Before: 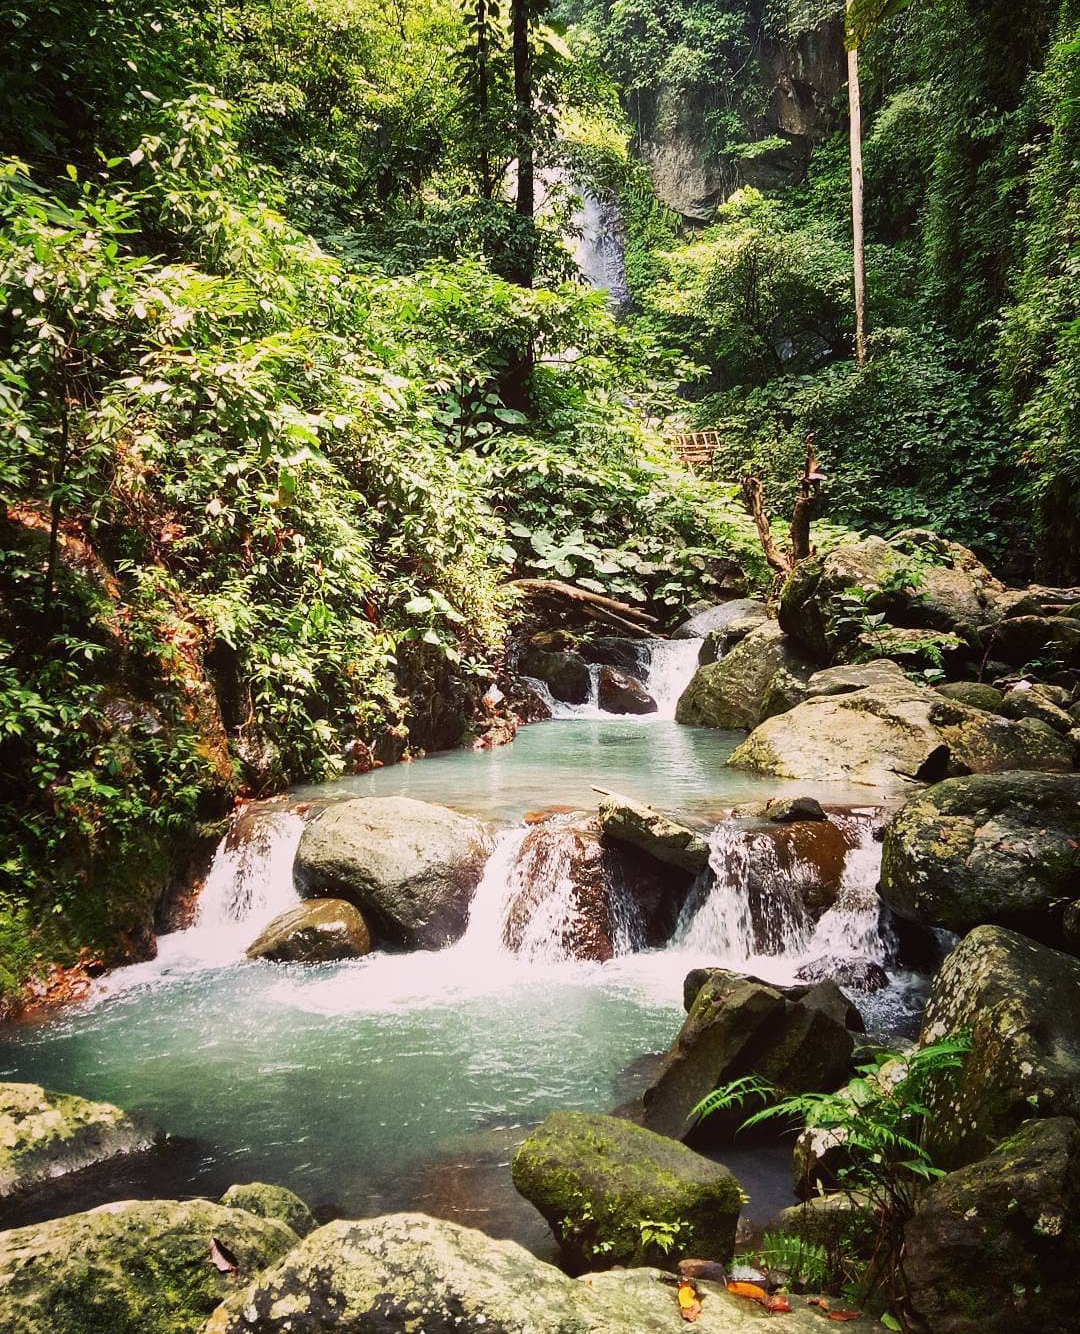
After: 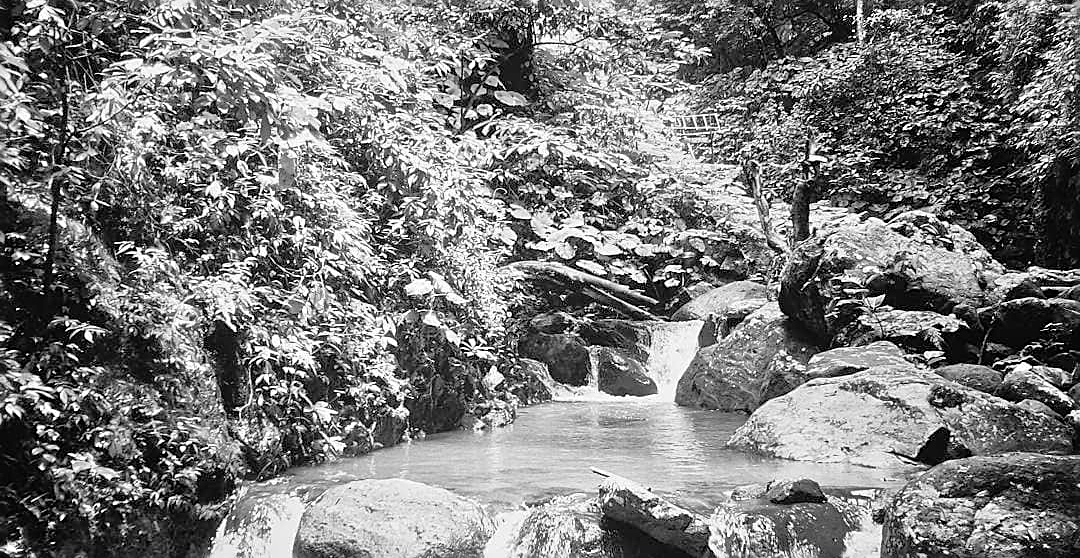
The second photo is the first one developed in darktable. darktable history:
sharpen: on, module defaults
crop and rotate: top 23.84%, bottom 34.294%
monochrome: on, module defaults
tone equalizer: -7 EV 0.15 EV, -6 EV 0.6 EV, -5 EV 1.15 EV, -4 EV 1.33 EV, -3 EV 1.15 EV, -2 EV 0.6 EV, -1 EV 0.15 EV, mask exposure compensation -0.5 EV
